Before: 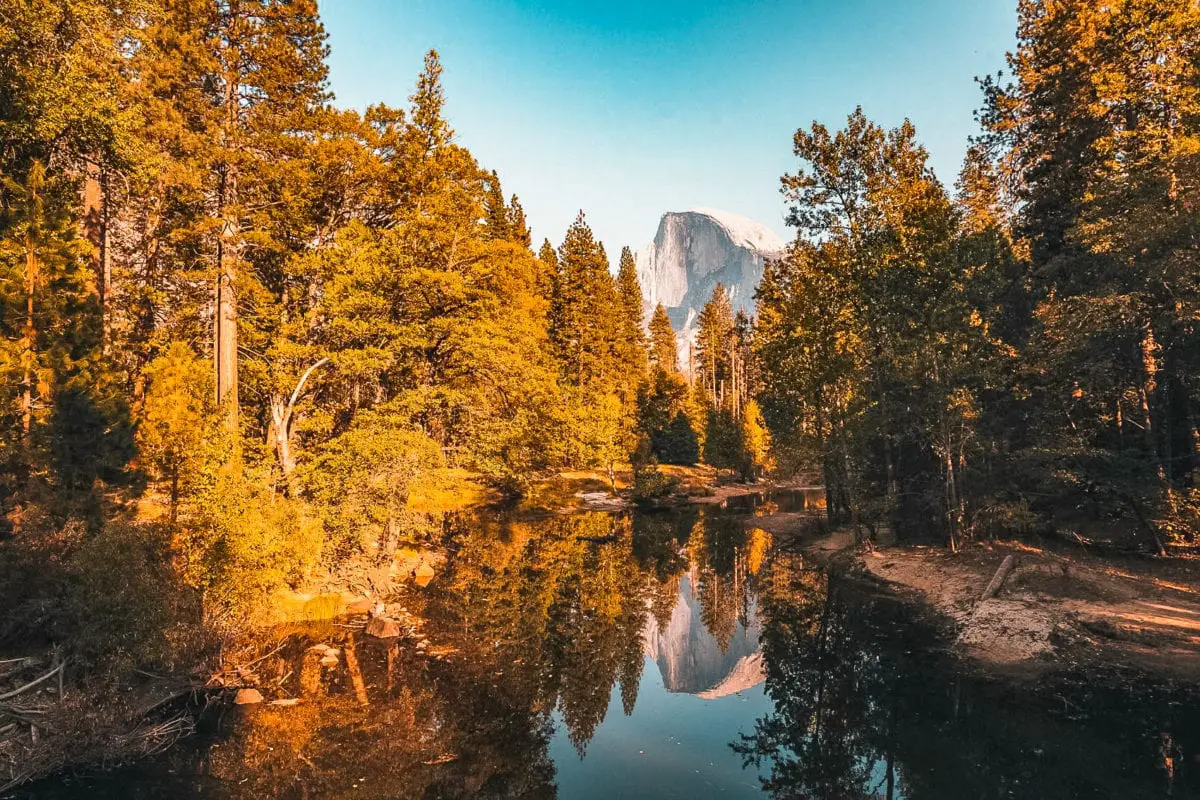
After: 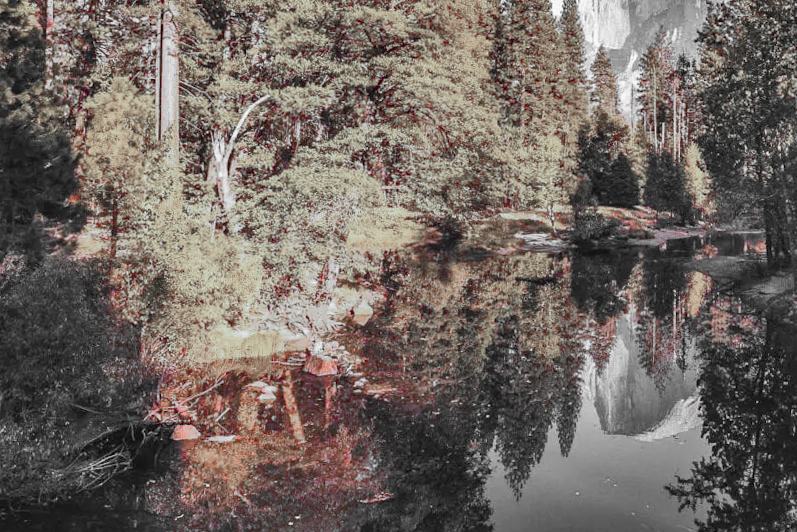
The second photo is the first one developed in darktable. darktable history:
shadows and highlights: low approximation 0.01, soften with gaussian
tone equalizer: on, module defaults
color calibration: illuminant as shot in camera, x 0.463, y 0.418, temperature 2685.56 K
crop and rotate: angle -0.787°, left 4.009%, top 32.054%, right 28.19%
color zones: curves: ch1 [(0, 0.831) (0.08, 0.771) (0.157, 0.268) (0.241, 0.207) (0.562, -0.005) (0.714, -0.013) (0.876, 0.01) (1, 0.831)]
